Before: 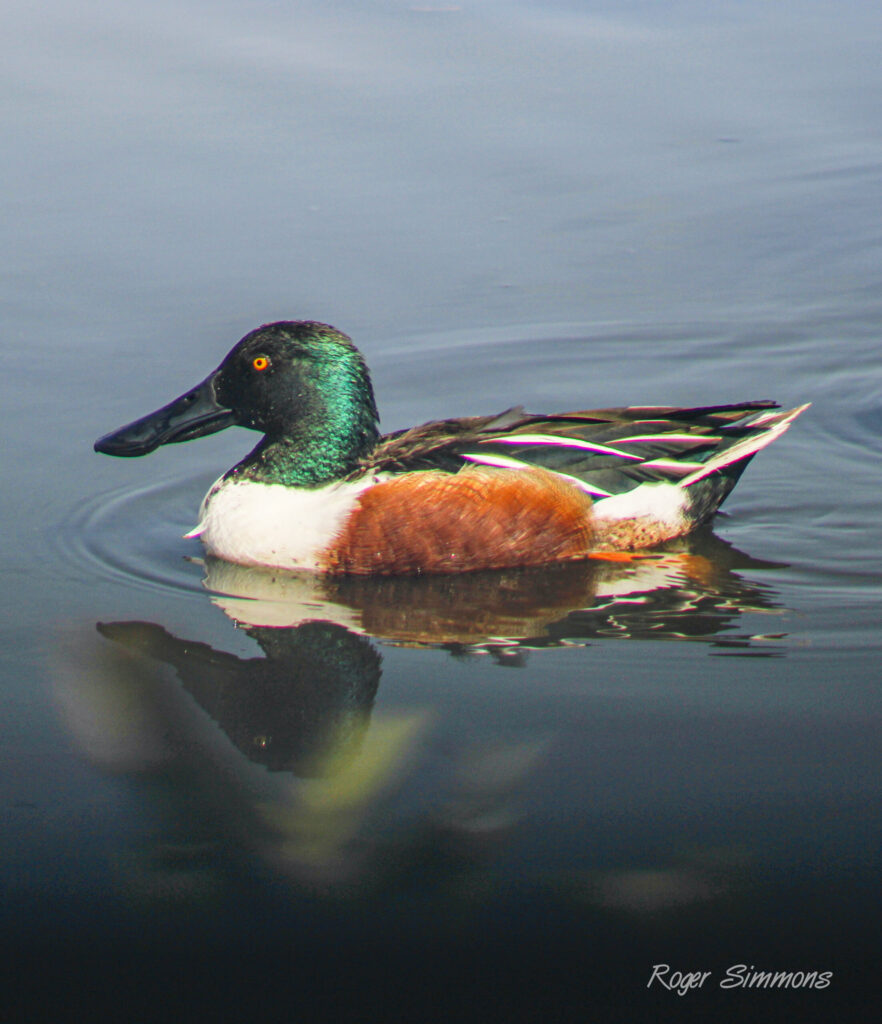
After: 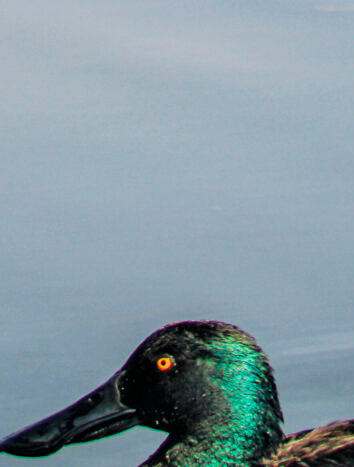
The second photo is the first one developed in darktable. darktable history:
crop and rotate: left 10.931%, top 0.071%, right 48.834%, bottom 54.289%
filmic rgb: black relative exposure -5.12 EV, white relative exposure 3.56 EV, hardness 3.17, contrast 1.199, highlights saturation mix -49.63%
